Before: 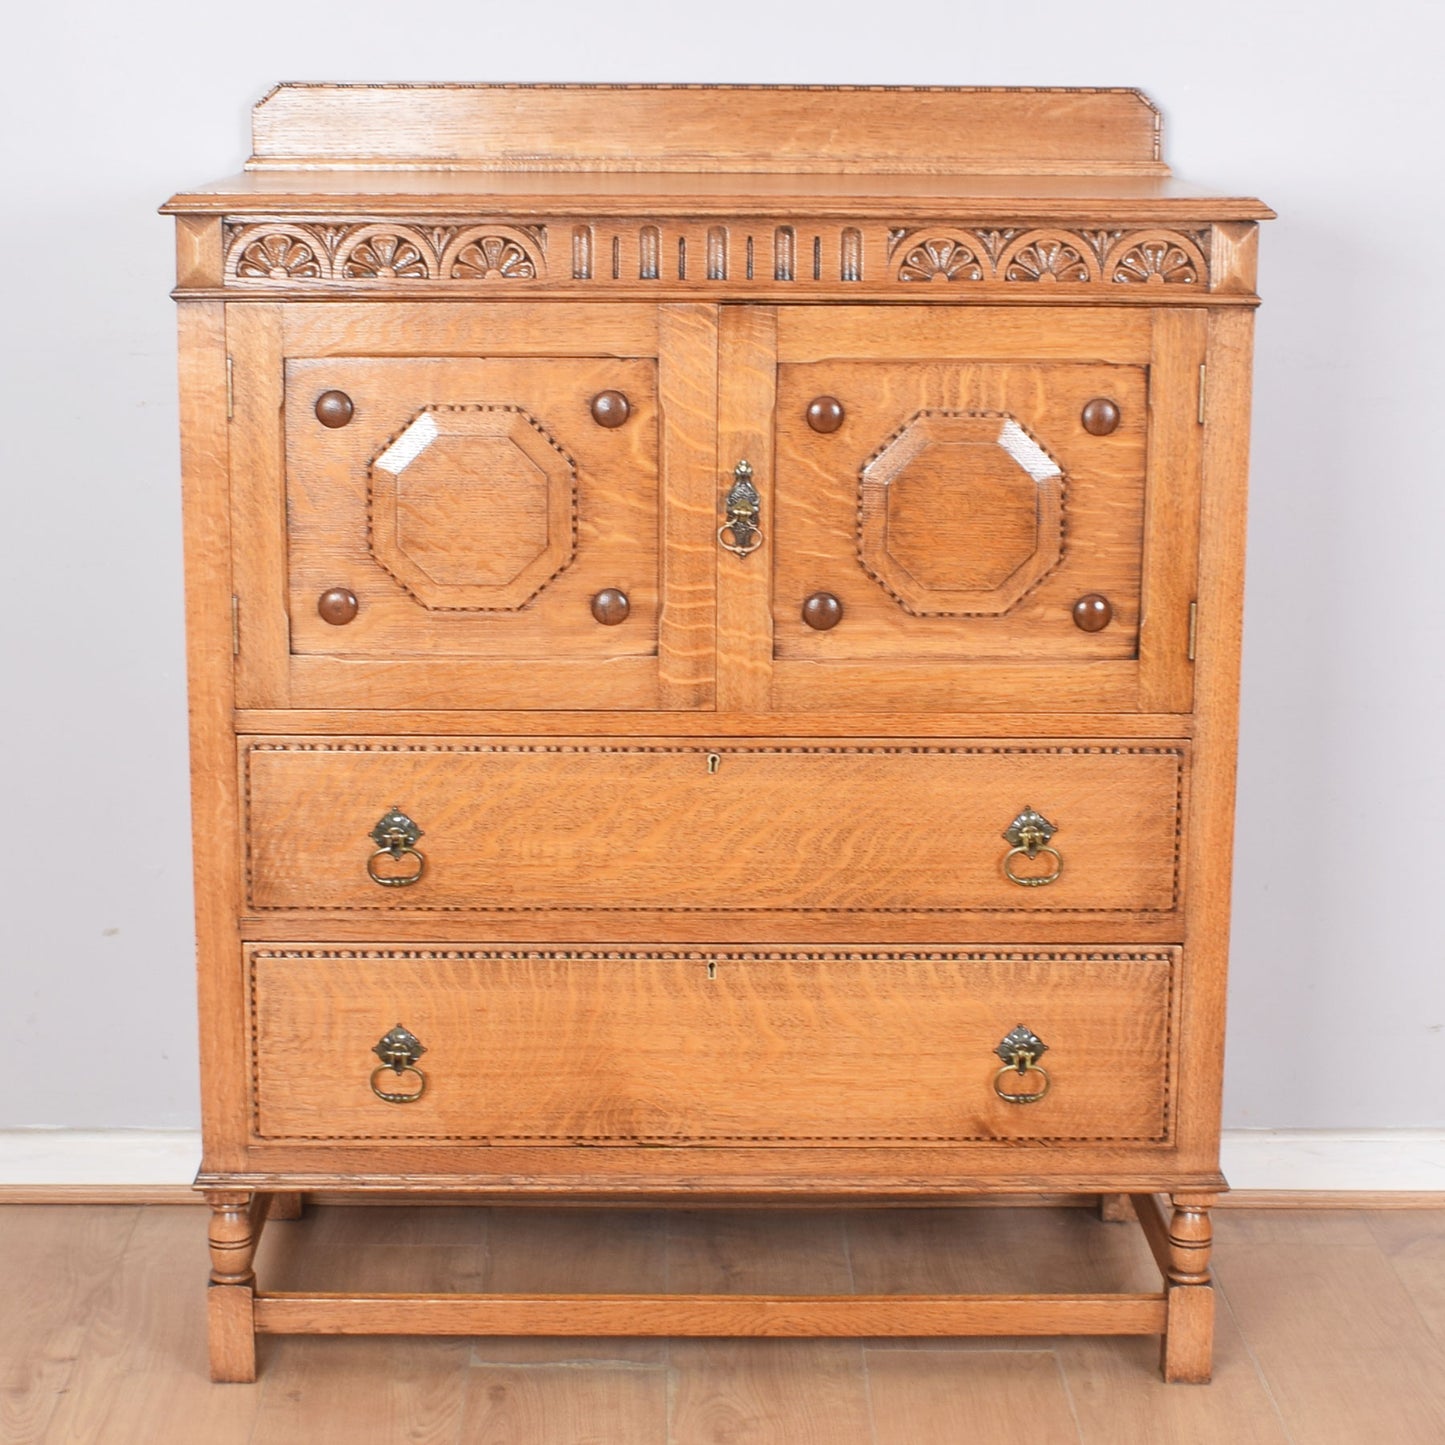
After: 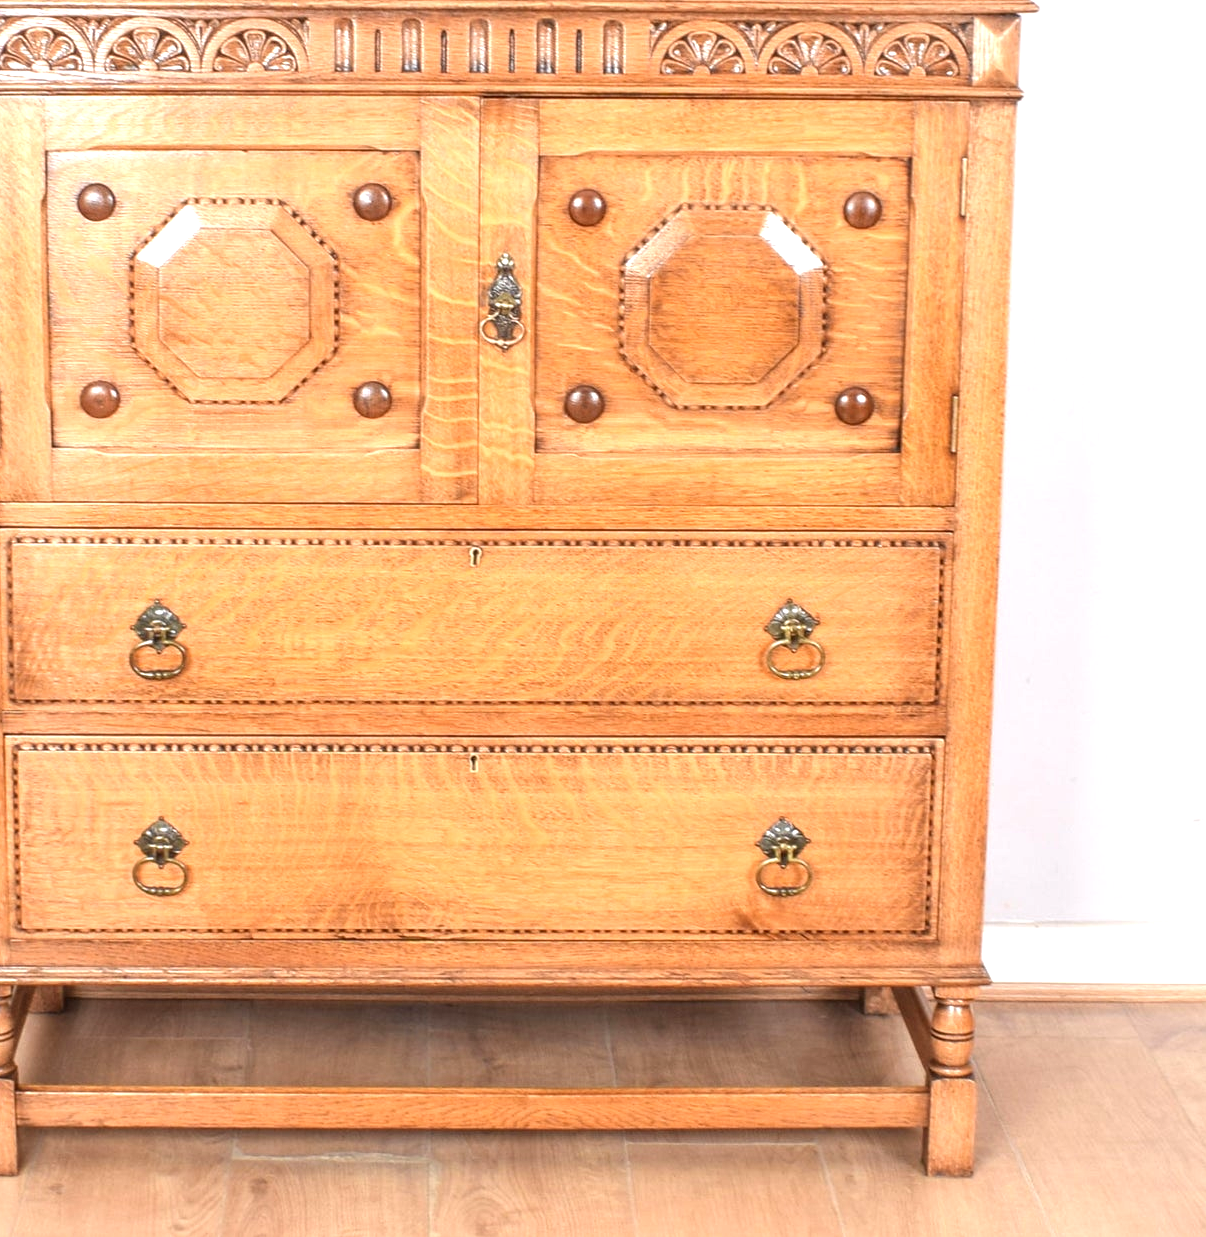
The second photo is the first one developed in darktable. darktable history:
crop: left 16.476%, top 14.391%
local contrast: on, module defaults
exposure: black level correction 0, exposure 0.697 EV, compensate exposure bias true, compensate highlight preservation false
